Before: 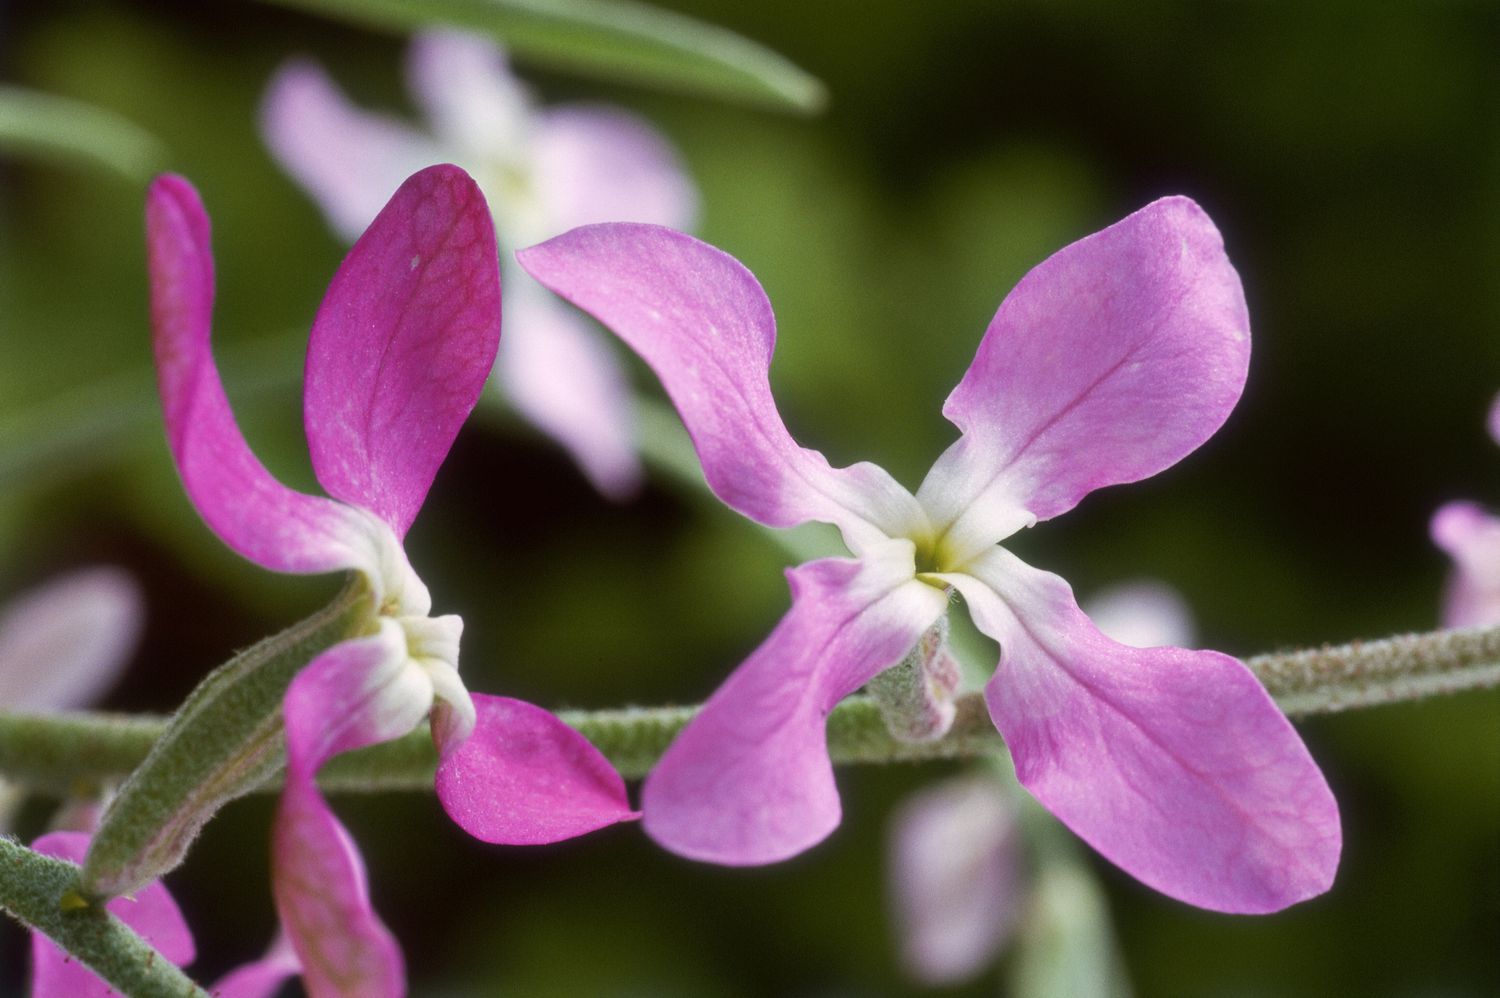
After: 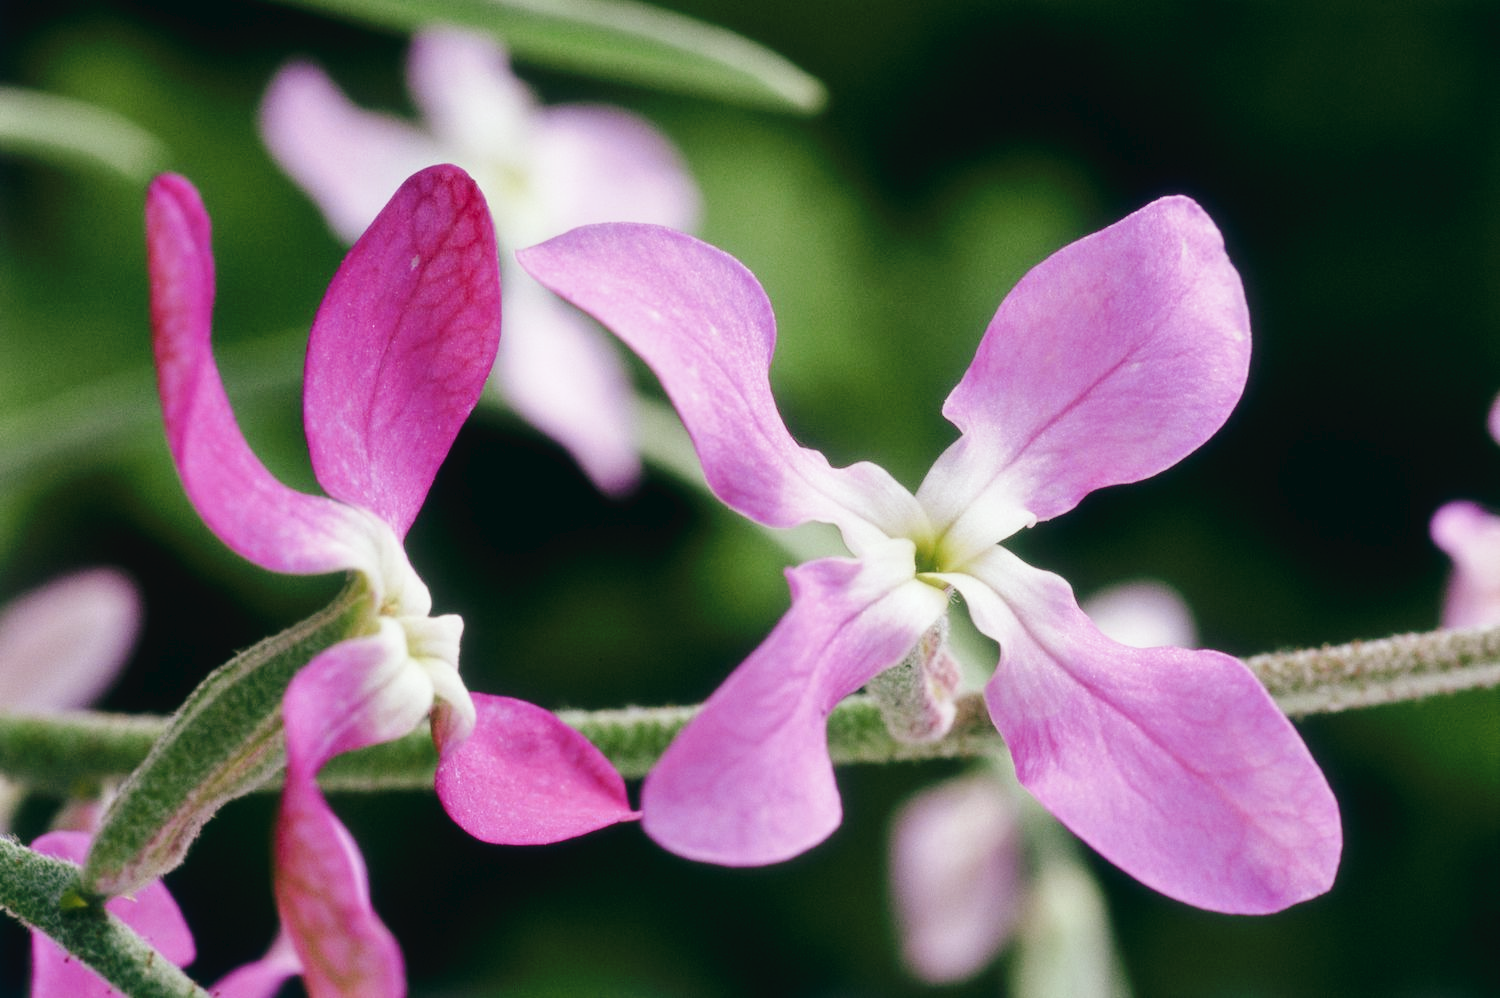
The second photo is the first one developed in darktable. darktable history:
tone curve: curves: ch0 [(0, 0) (0.003, 0.03) (0.011, 0.032) (0.025, 0.035) (0.044, 0.038) (0.069, 0.041) (0.1, 0.058) (0.136, 0.091) (0.177, 0.133) (0.224, 0.181) (0.277, 0.268) (0.335, 0.363) (0.399, 0.461) (0.468, 0.554) (0.543, 0.633) (0.623, 0.709) (0.709, 0.784) (0.801, 0.869) (0.898, 0.938) (1, 1)], preserve colors none
color look up table: target L [98.9, 92.33, 90.75, 87.37, 87.1, 83.26, 75.68, 63.67, 60.29, 45.69, 41.67, 32.81, 19.62, 200.51, 72.87, 68.34, 70.17, 66.17, 53.41, 53.53, 52.8, 48.76, 43.91, 36.49, 27.01, 16.9, 14.41, 77.66, 73.68, 75.89, 73.27, 60.65, 58.23, 49.14, 46.27, 47.8, 43.02, 36.98, 35.25, 27.87, 17.31, 14.6, 4.772, 99.02, 86.27, 59.63, 54.93, 51.13, 27.92], target a [-15.24, -32.21, -28.69, -55.05, -35.7, -21.36, -47.11, -62.61, -22.05, -37.54, -9.354, -23.09, -19.72, 0, 27.79, 30.11, 4.075, 18.52, 56.01, 62.29, 22.18, 72.48, 22.9, 47.24, 26.27, 25.61, -5.782, 9.973, 37.07, 20.66, 40.91, 68.99, 68.02, 28.26, 23.52, 40.86, 61.97, 11.61, 54.06, 35.21, 16.93, 34.05, -13.71, -10.69, -23.45, 4.407, -6.981, -19.61, -5.848], target b [22.86, 37.76, 2.007, 30.56, 17.99, 8.462, 43.94, 38.92, 5.164, 30.8, 20.53, 19.8, 7.508, 0, 23.43, 56.69, 60.08, 36.89, 20.13, 52.38, 19.57, 34.87, 38.44, 26.46, 32.53, 5.544, 6.766, -5.824, -17.97, -32.42, -36.64, -37.15, -58.53, -9.156, -79.28, -36.37, -10.23, -56.31, -77.65, -8.547, -32.35, -45.35, -6.877, -3.032, -13.33, -54.05, -5.938, -32.95, -15.59], num patches 49
